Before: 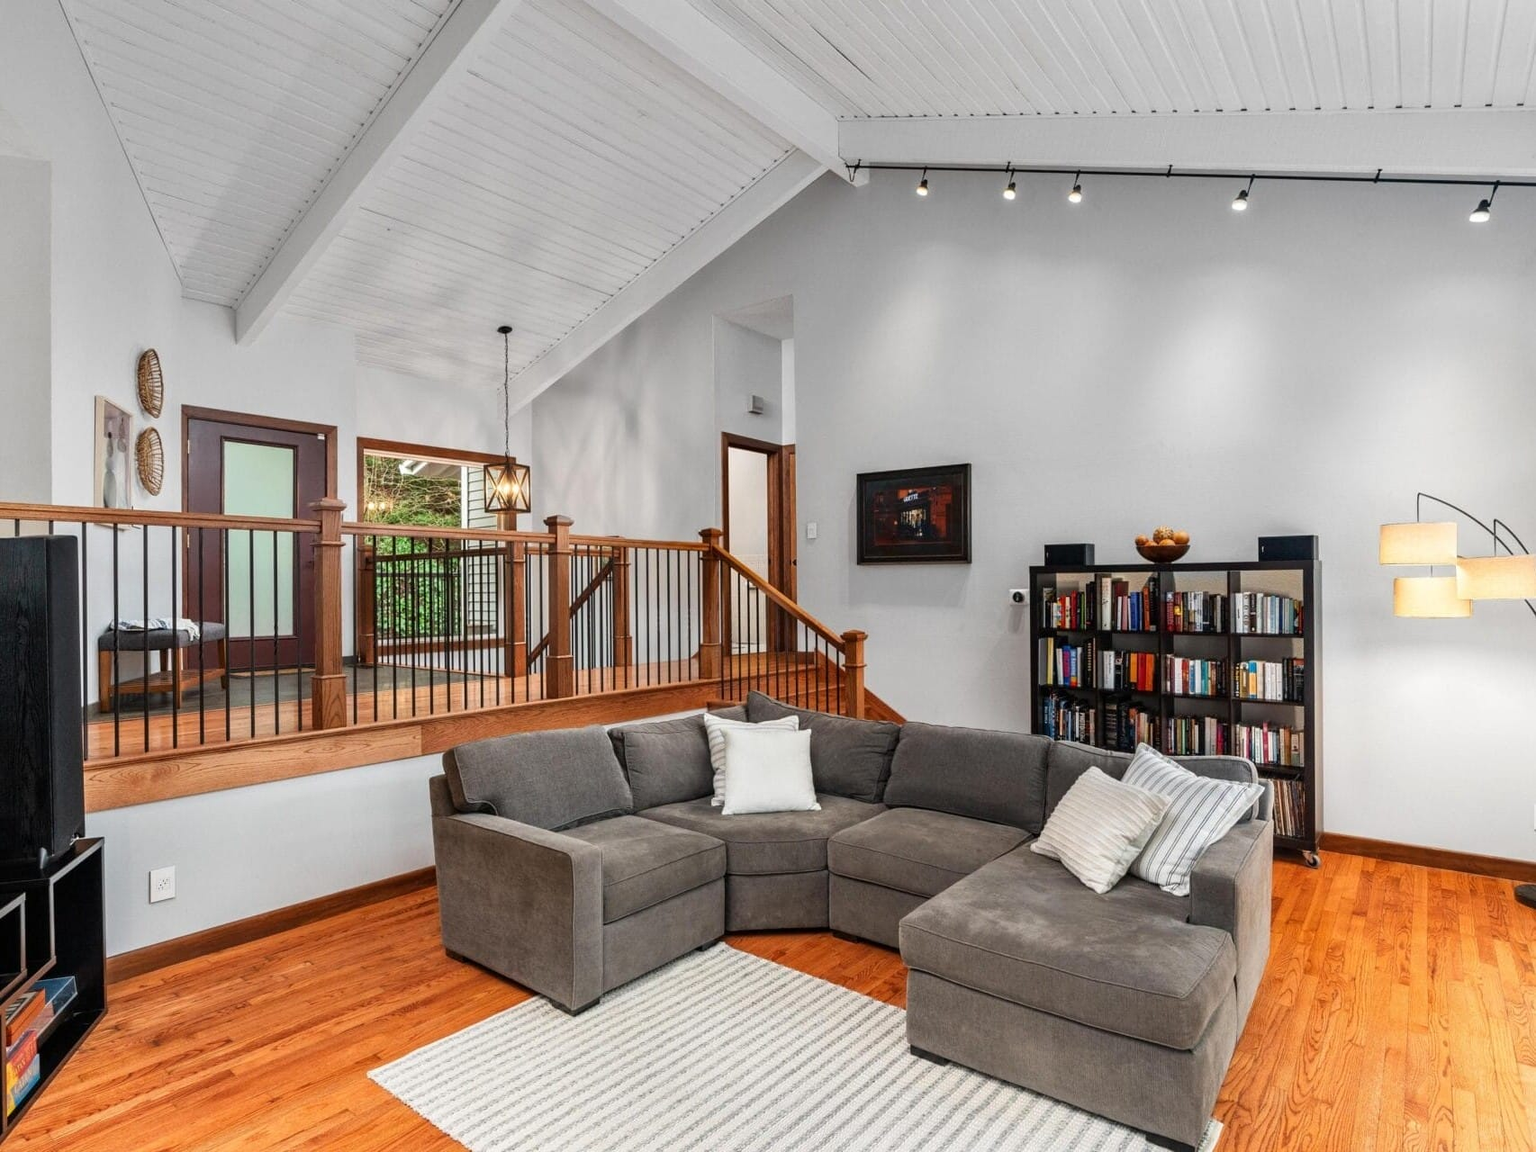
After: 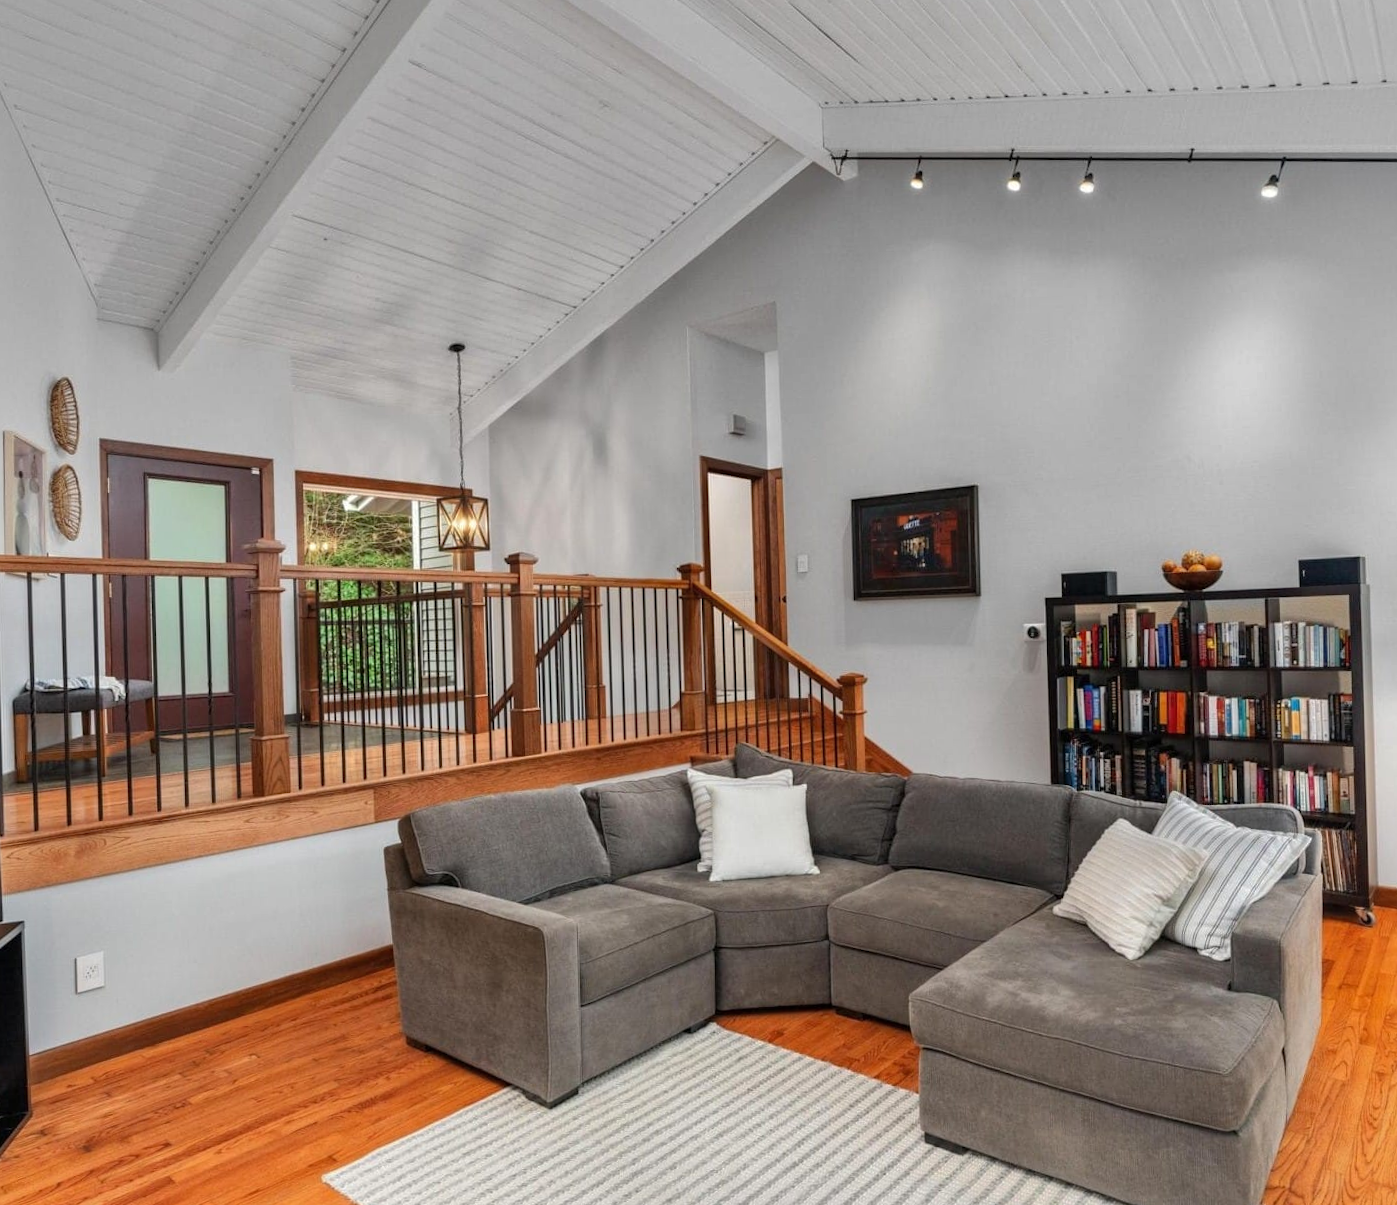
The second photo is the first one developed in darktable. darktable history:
shadows and highlights: shadows 29.86
crop and rotate: angle 1.24°, left 4.521%, top 0.621%, right 11.23%, bottom 2.508%
